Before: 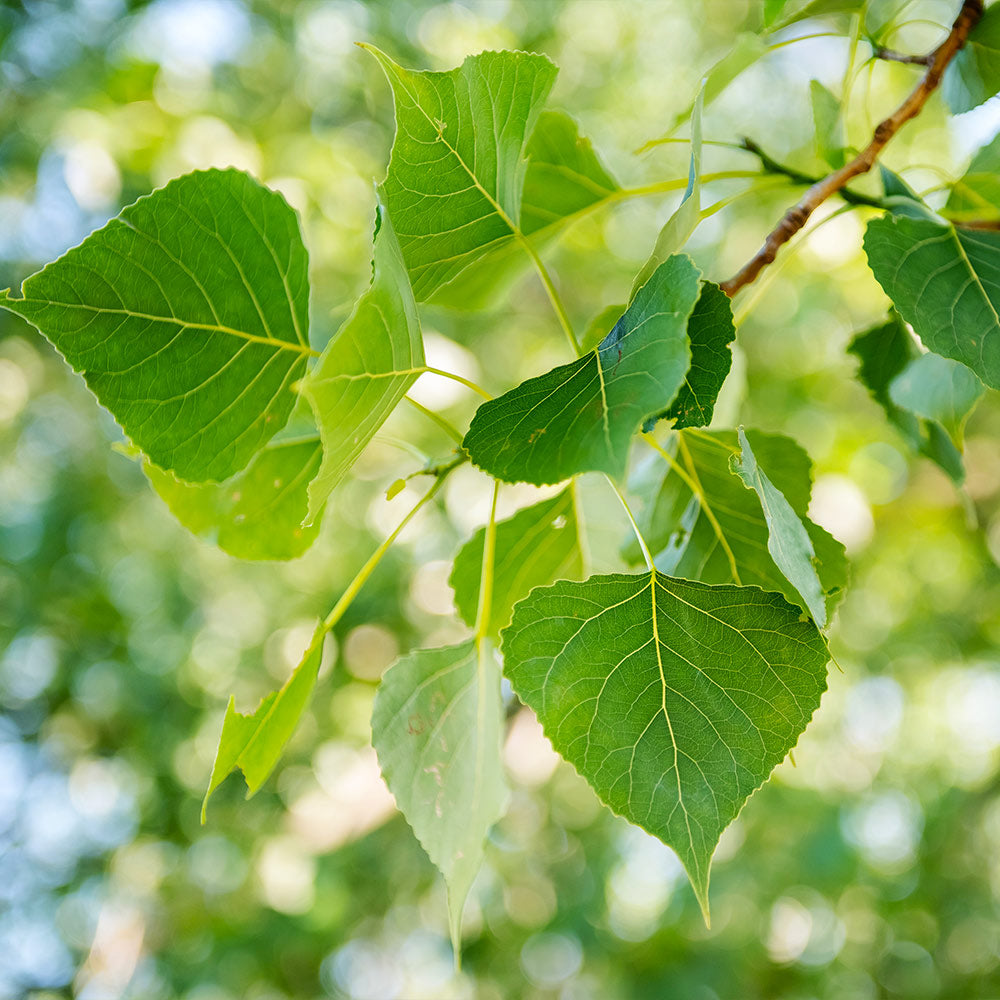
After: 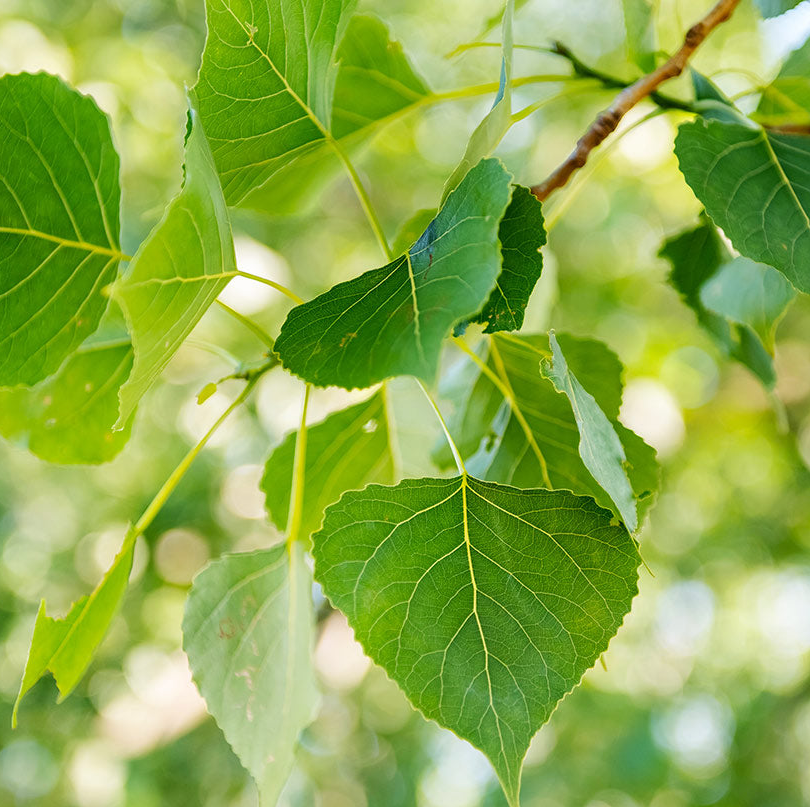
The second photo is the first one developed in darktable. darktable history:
crop: left 18.967%, top 9.617%, right 0.001%, bottom 9.596%
